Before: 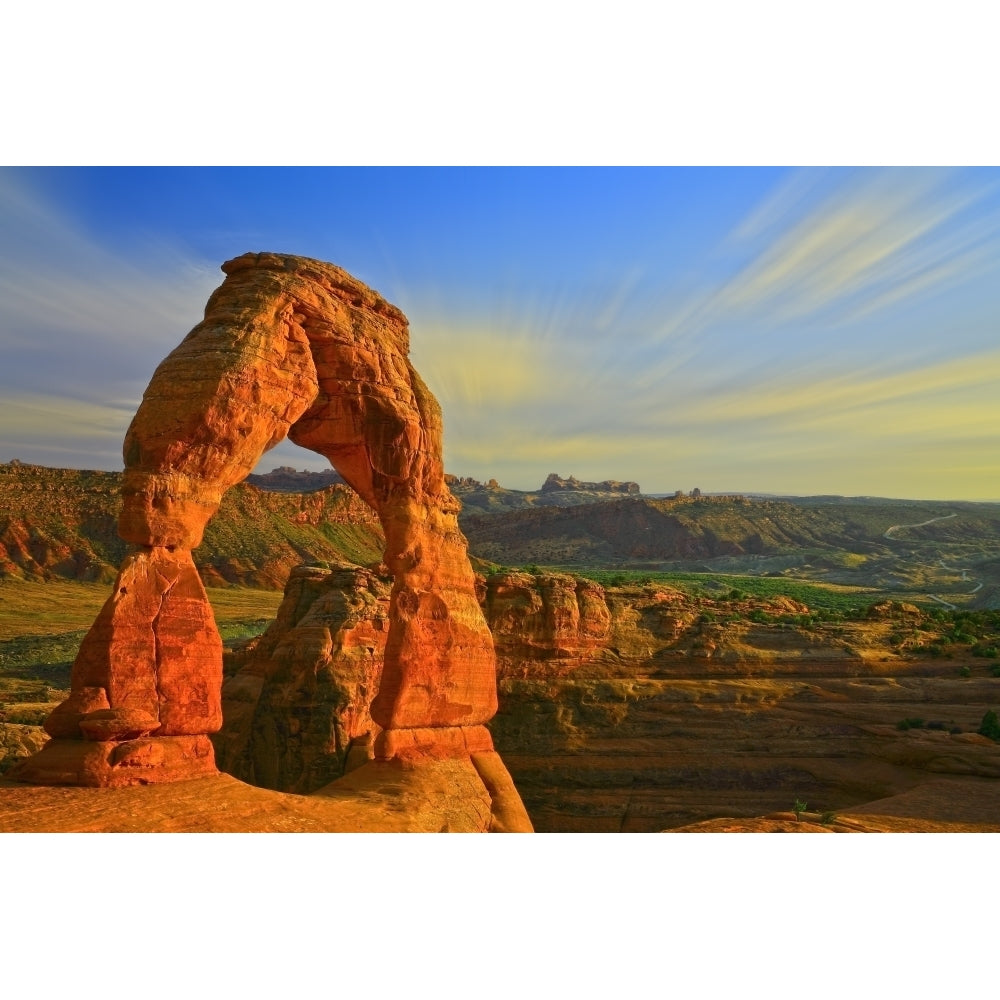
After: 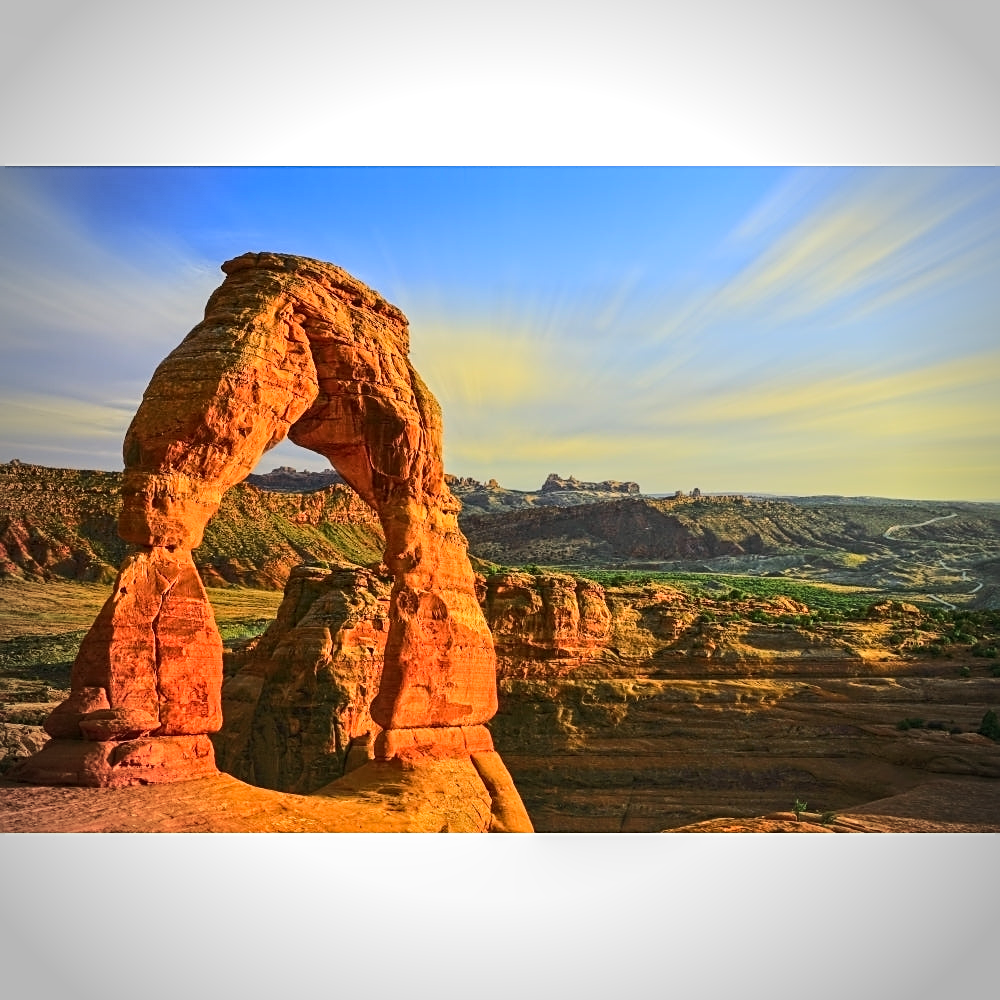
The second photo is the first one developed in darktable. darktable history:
local contrast: on, module defaults
sharpen: on, module defaults
vignetting: on, module defaults
rgb curve: curves: ch0 [(0, 0) (0.284, 0.292) (0.505, 0.644) (1, 1)], compensate middle gray true
